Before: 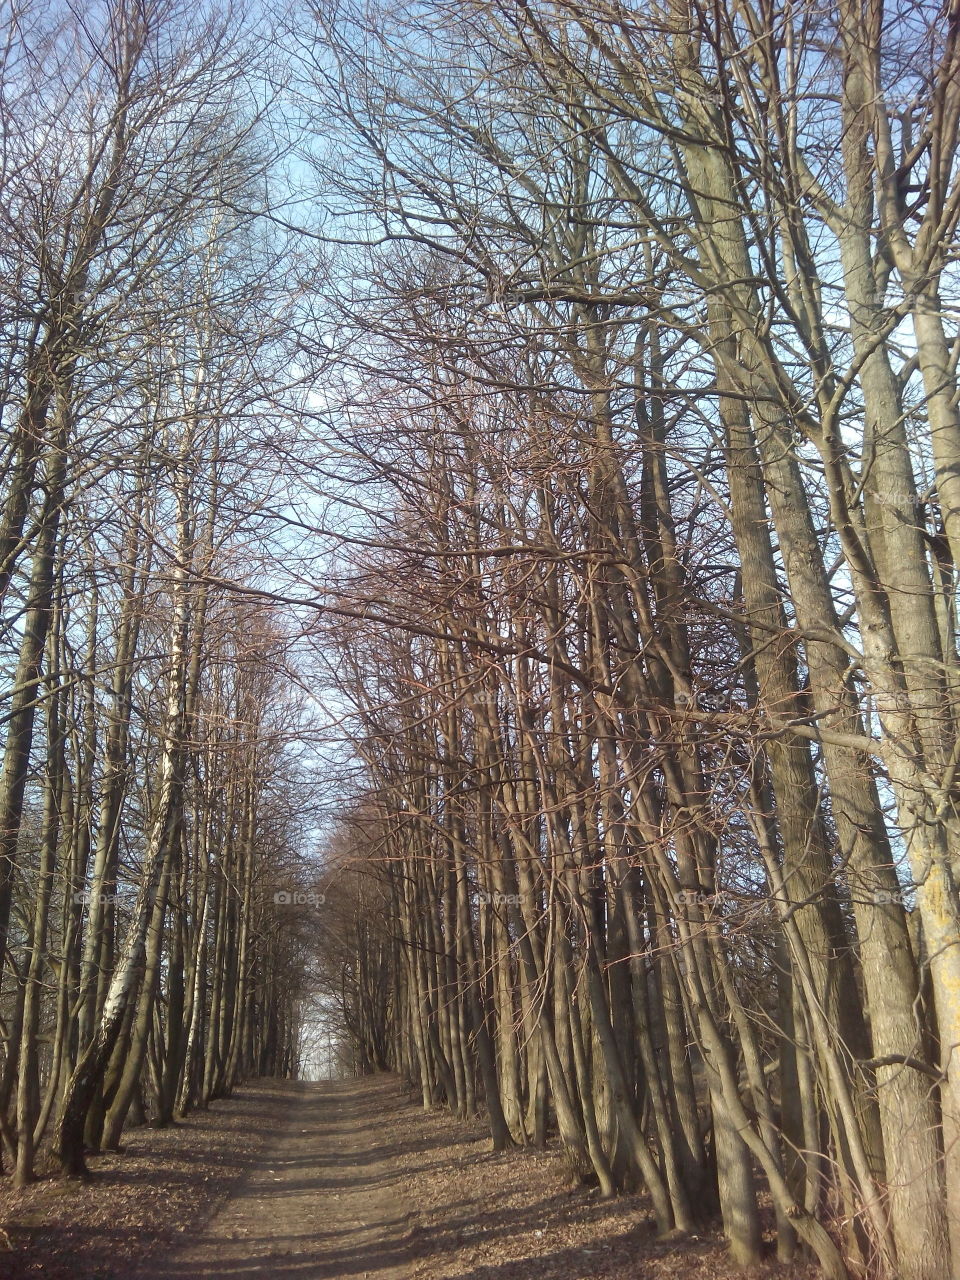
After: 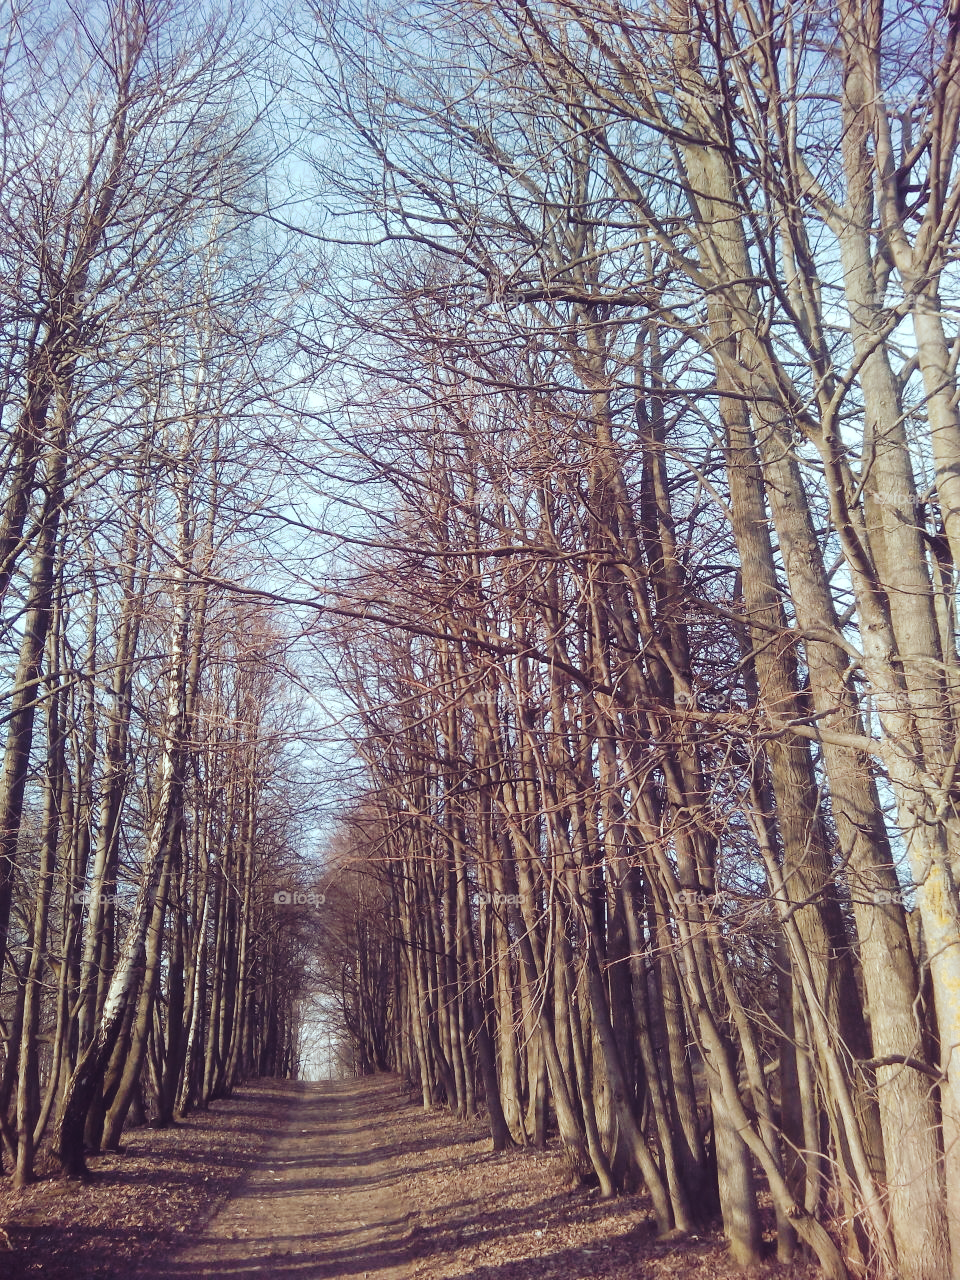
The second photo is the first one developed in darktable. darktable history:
tone curve: curves: ch0 [(0, 0) (0.003, 0.054) (0.011, 0.057) (0.025, 0.056) (0.044, 0.062) (0.069, 0.071) (0.1, 0.088) (0.136, 0.111) (0.177, 0.146) (0.224, 0.19) (0.277, 0.261) (0.335, 0.363) (0.399, 0.458) (0.468, 0.562) (0.543, 0.653) (0.623, 0.725) (0.709, 0.801) (0.801, 0.853) (0.898, 0.915) (1, 1)], preserve colors none
color look up table: target L [97.45, 95.21, 91.27, 80.66, 79.69, 66.72, 61.28, 56.4, 47.21, 48.73, 42.52, 31.47, 8.915, 200.93, 84.81, 77.39, 69.47, 61.65, 62.07, 50.22, 49.76, 36.99, 36.59, 35.3, 36.37, 2.442, 90.29, 78.29, 66.1, 54.32, 62.14, 61.12, 52.74, 54.66, 50.83, 48.51, 48.24, 38.66, 30.41, 33.28, 16.58, 14.81, 87.96, 87.27, 68.95, 61.28, 46.74, 33.65, 30.33], target a [-12.73, -20.51, -29.11, -74.19, -63.84, -61.54, -42.38, -17.23, -31.71, -13, -21.07, -13.15, 3.481, 0, 6.912, 4.781, 32.83, 36.16, 5.447, 62.69, 29.15, 30.75, 45.43, 42.4, 7.38, 18.05, 17.54, 37.35, 50.28, 9.155, 41.01, 81.44, 53.92, 64.69, 4.481, 28.29, 69.29, 43.45, 36.47, 45.61, 37.44, 38.81, -45.01, -19.45, -21.68, -11.76, -14.1, 1.146, 3.791], target b [8.962, 71.62, 43.37, 52.9, 17.78, 35.54, 16.56, 21.47, 27.84, 34.86, -5.899, 12.01, -10.32, -0.001, 7.168, 59.09, 22.39, 48.87, 8.651, 24.59, 3.267, 22.81, 22.59, 8.232, 4.259, -17.88, -18.54, -34.08, -23.59, -47.27, -59.33, -58.53, -5.584, -21.32, -74.47, -27.05, -50.53, -85.83, -14.18, -54.17, -50.01, -32.59, -16.1, -19.16, -40.56, -16.02, -29.63, -13.99, -33.18], num patches 49
